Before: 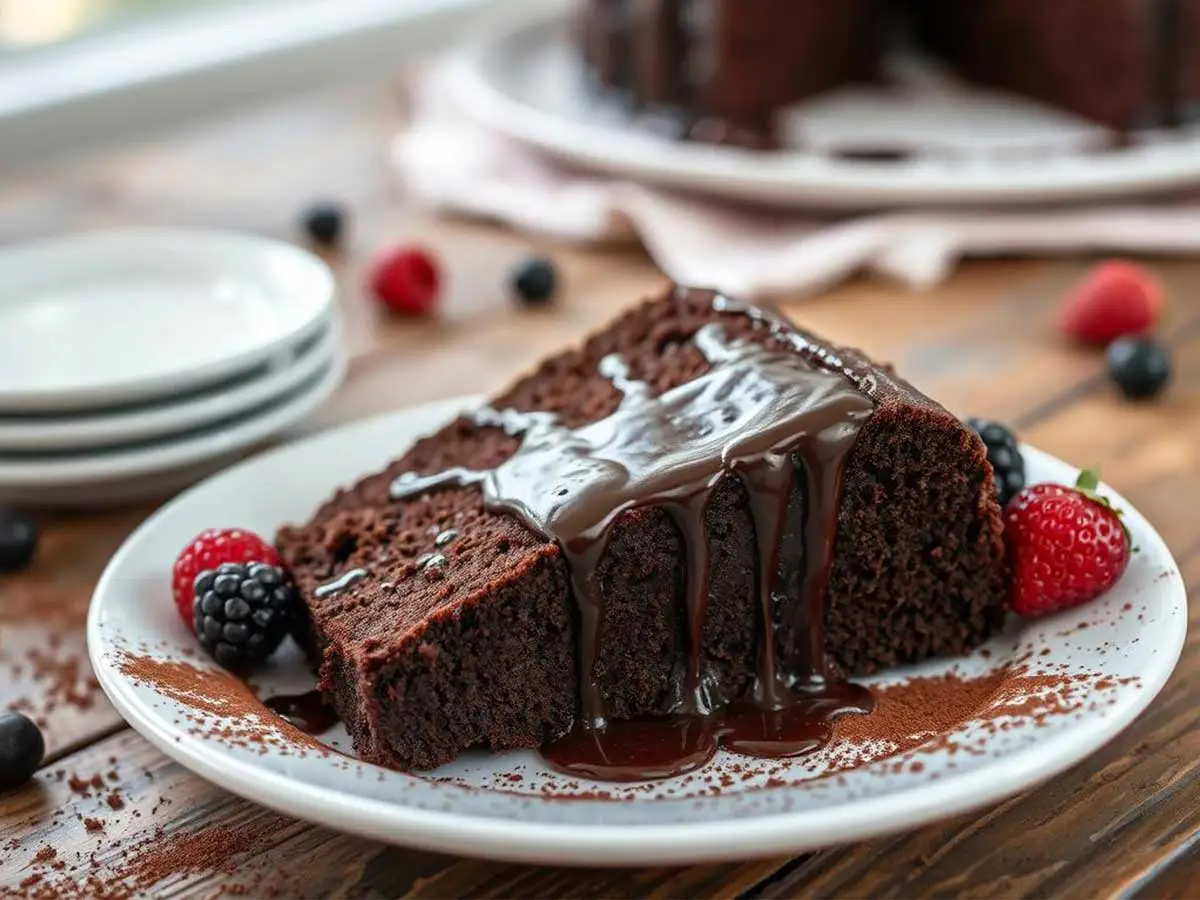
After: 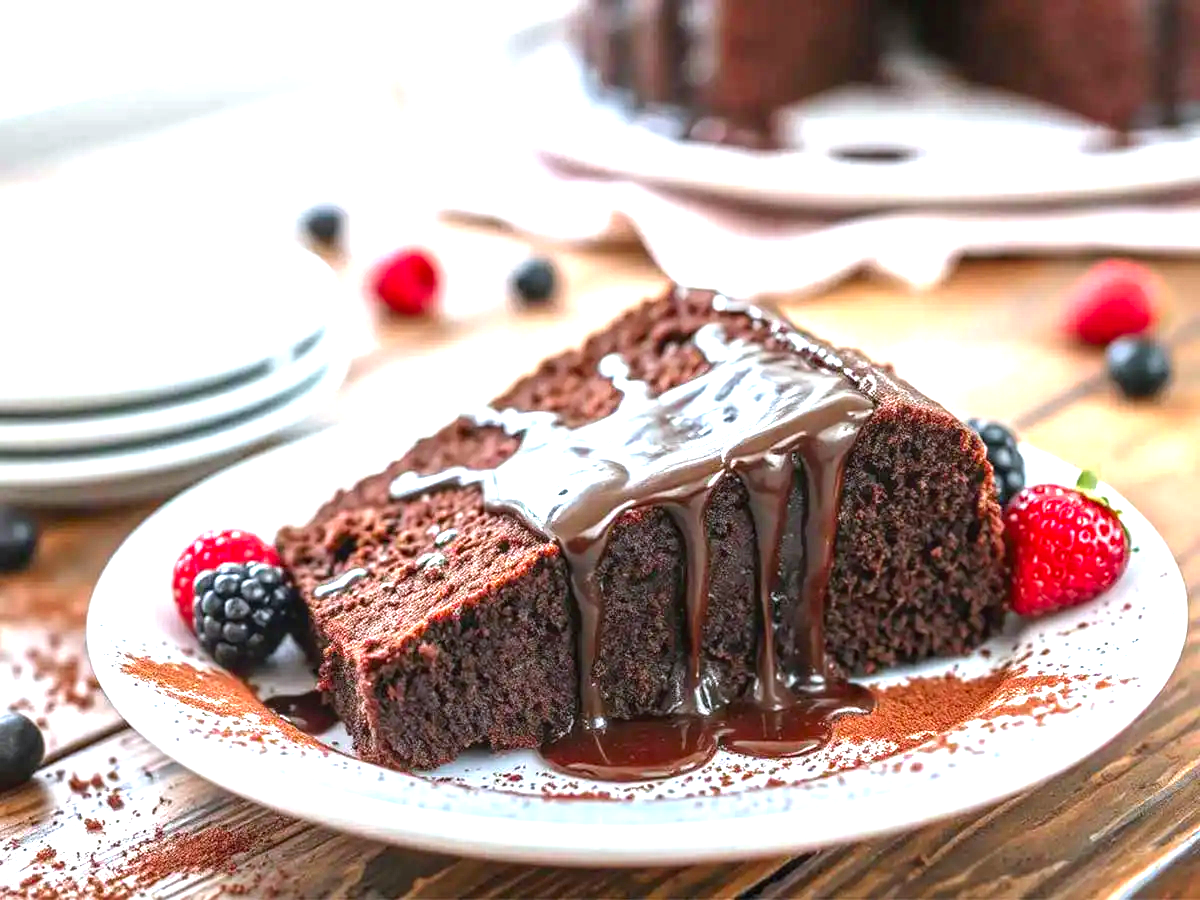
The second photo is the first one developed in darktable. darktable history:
local contrast: on, module defaults
exposure: black level correction 0, exposure 1.5 EV, compensate highlight preservation false
contrast brightness saturation: contrast 0.04, saturation 0.16
white balance: red 0.974, blue 1.044
